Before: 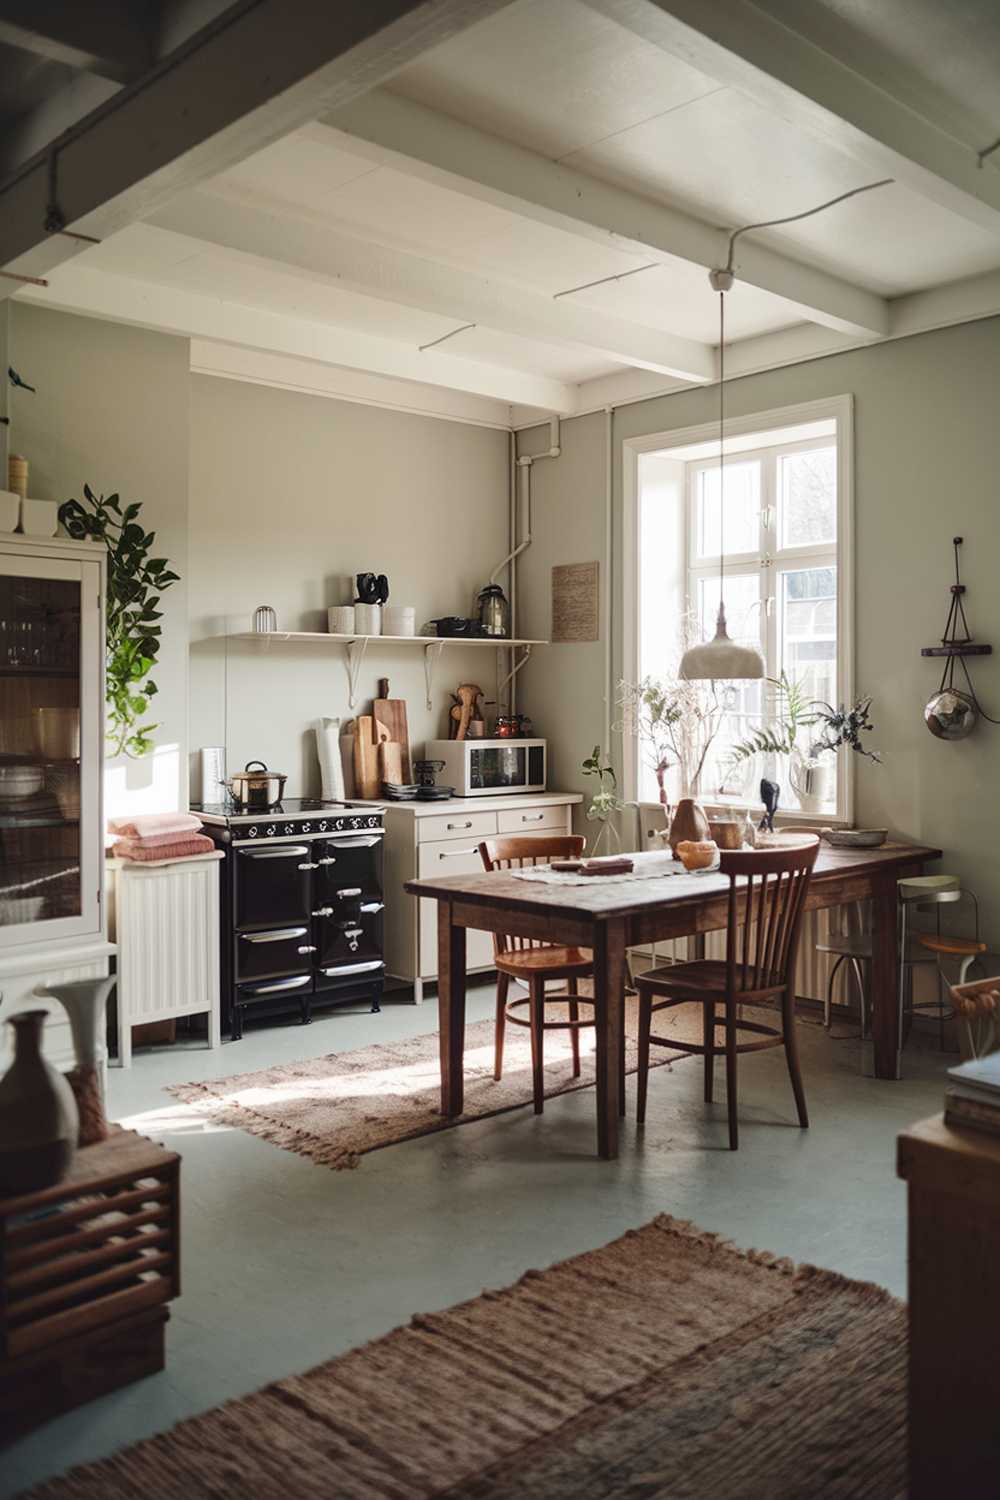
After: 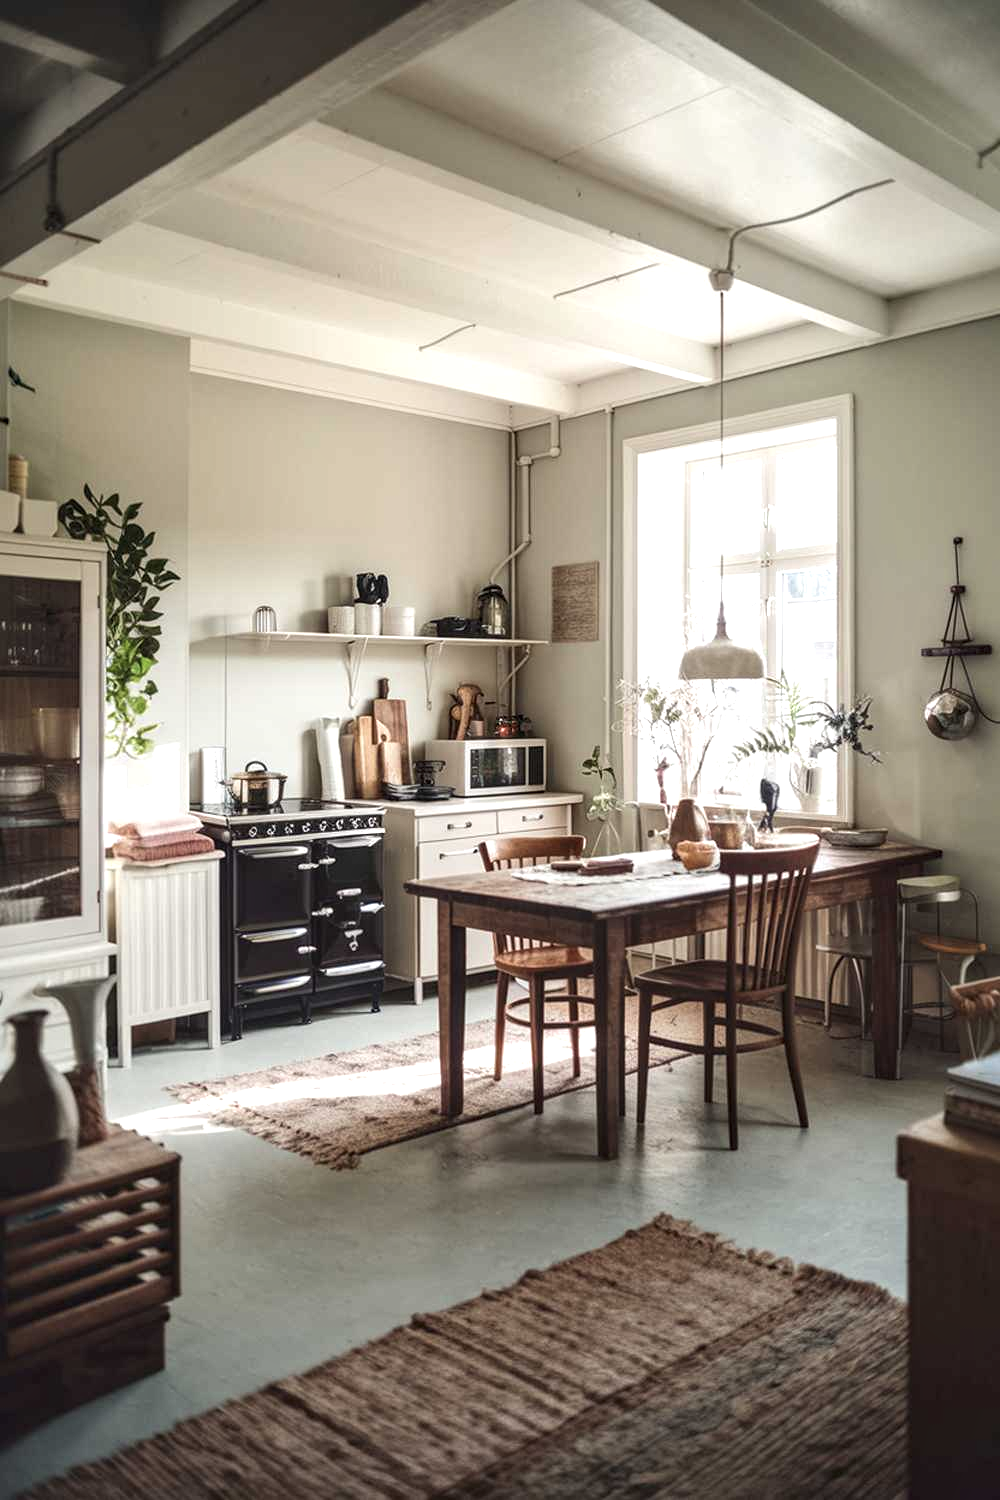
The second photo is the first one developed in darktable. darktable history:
contrast brightness saturation: contrast 0.061, brightness -0.009, saturation -0.242
velvia: strength 8.87%
local contrast: on, module defaults
exposure: black level correction 0.001, exposure 0.499 EV, compensate exposure bias true, compensate highlight preservation false
